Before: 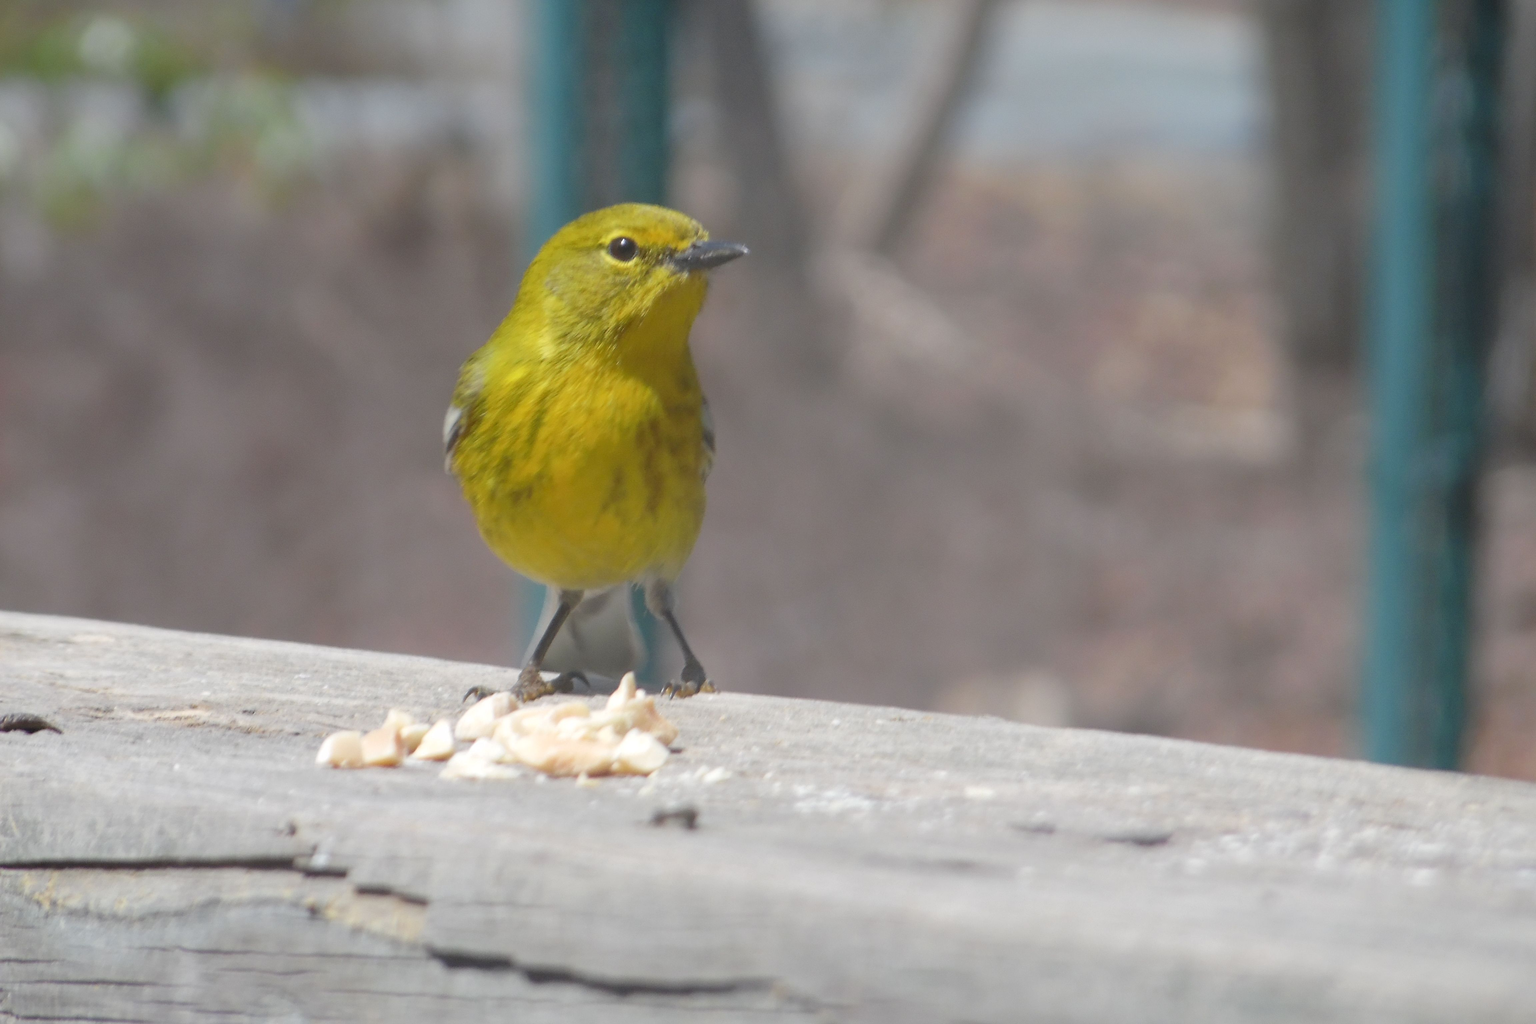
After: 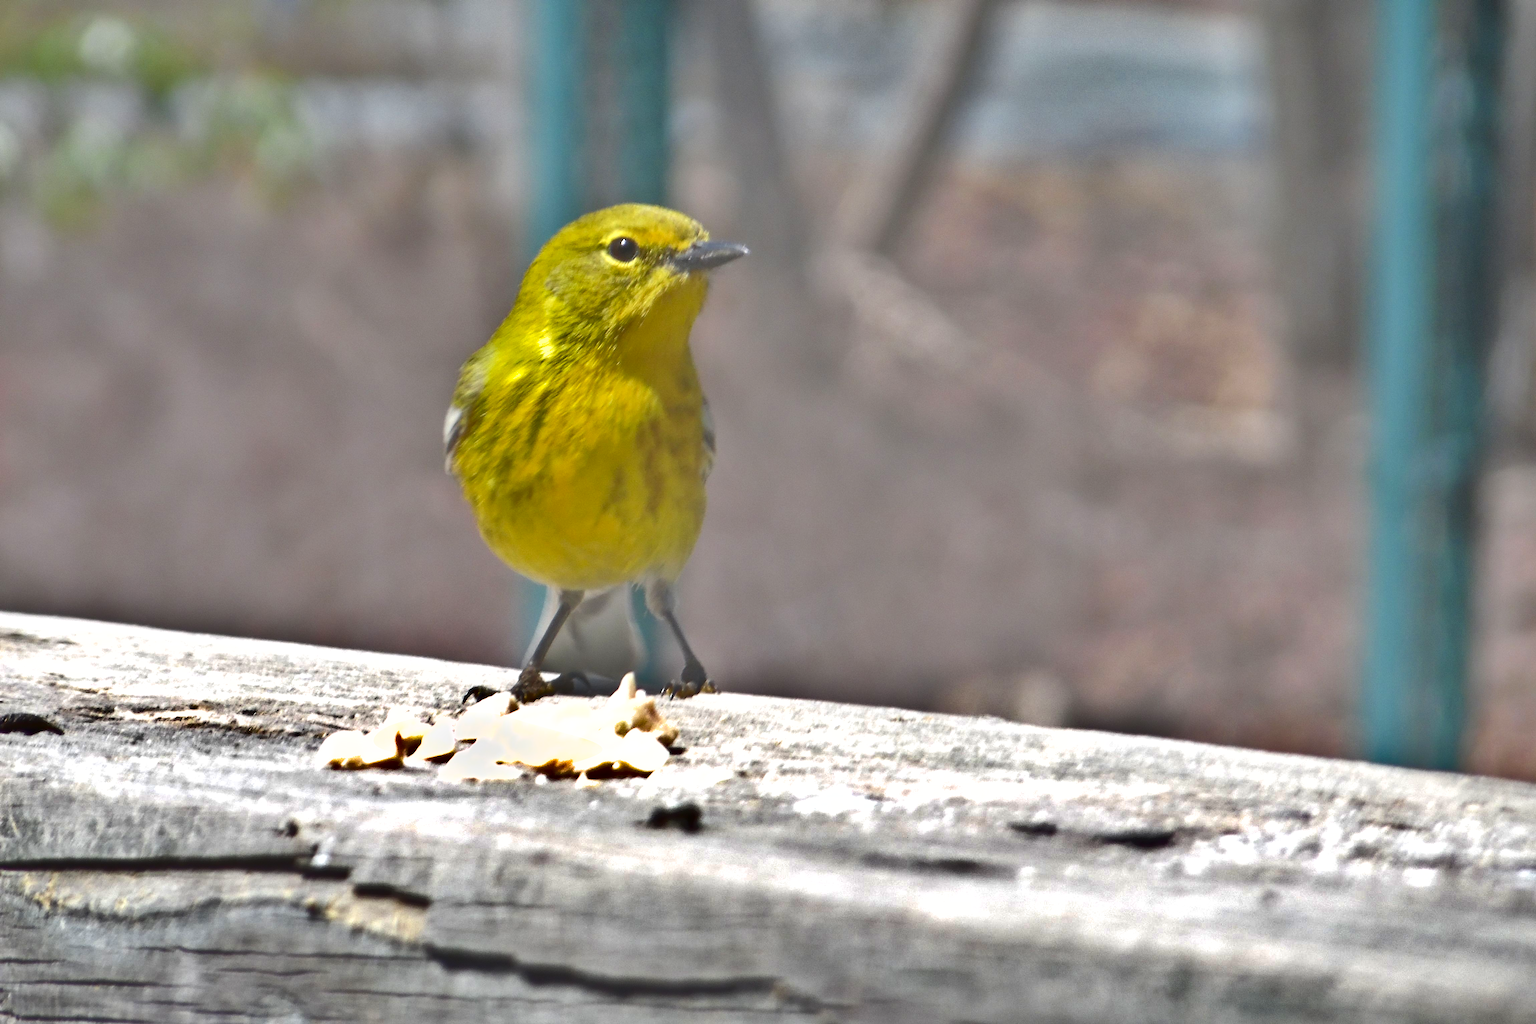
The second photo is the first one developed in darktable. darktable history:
exposure: black level correction 0, exposure 0.499 EV, compensate exposure bias true, compensate highlight preservation false
shadows and highlights: shadows 21, highlights -81.23, soften with gaussian
levels: levels [0, 0.476, 0.951]
